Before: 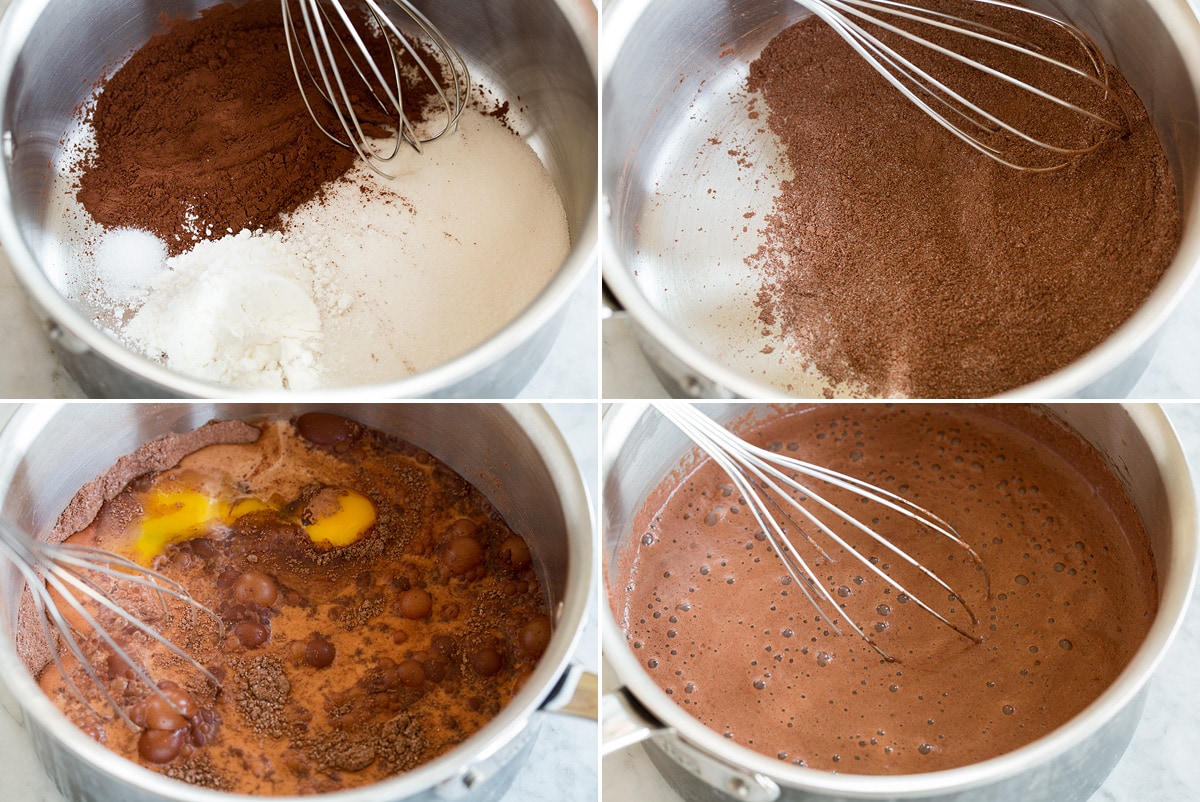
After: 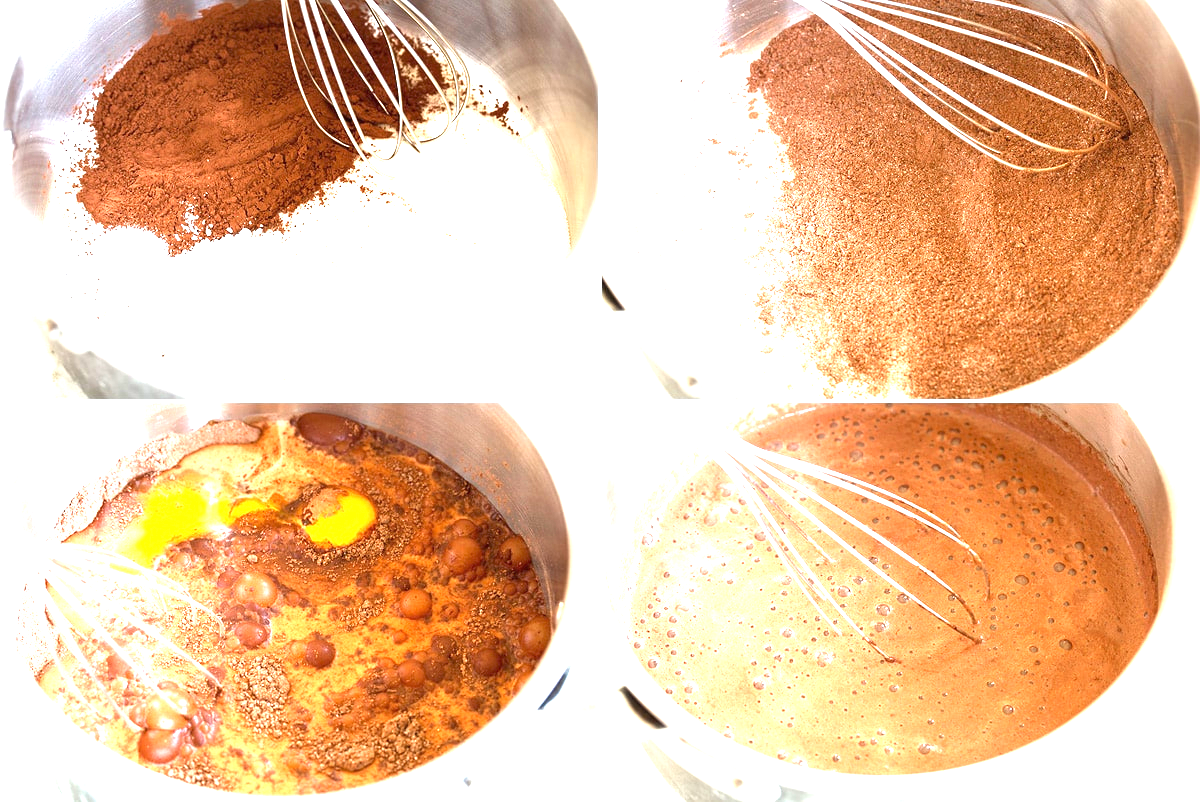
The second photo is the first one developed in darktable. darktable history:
exposure: black level correction 0, exposure 2.336 EV, compensate highlight preservation false
